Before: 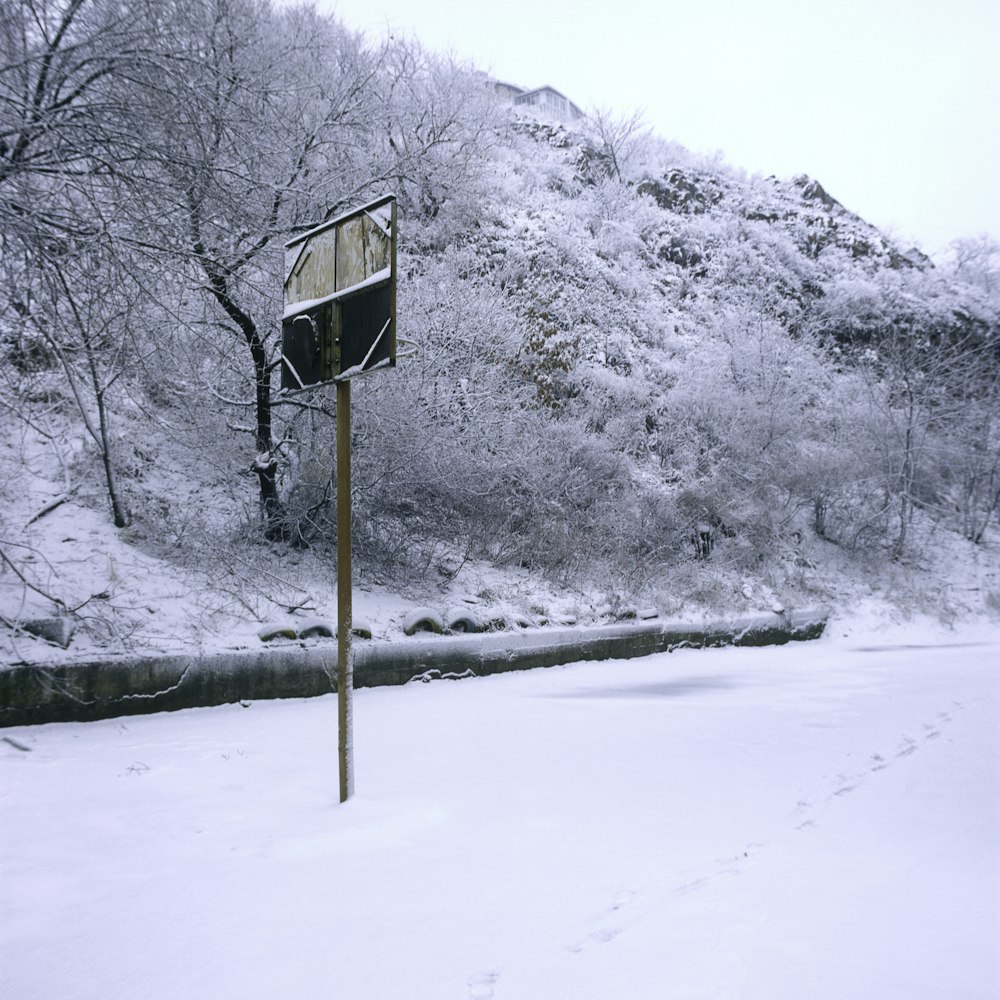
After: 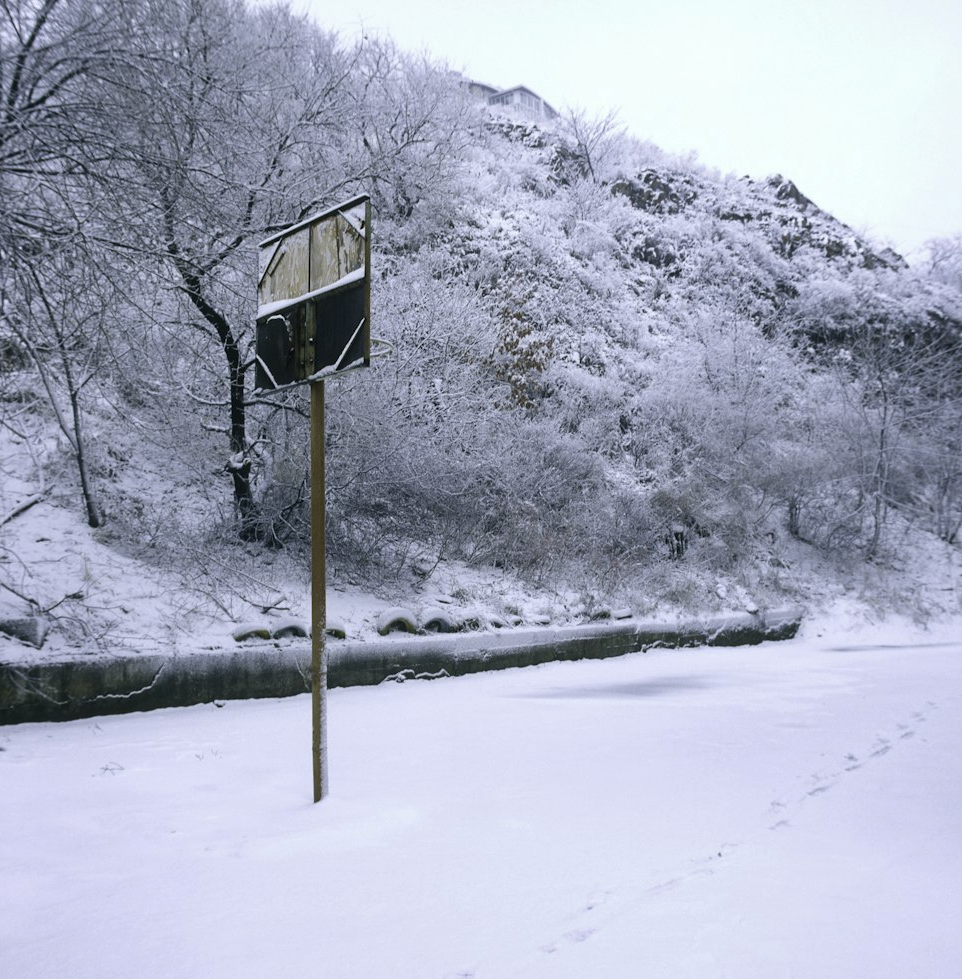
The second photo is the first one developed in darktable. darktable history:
shadows and highlights: radius 125.58, shadows 30.47, highlights -31.07, low approximation 0.01, soften with gaussian
crop and rotate: left 2.629%, right 1.146%, bottom 2.054%
